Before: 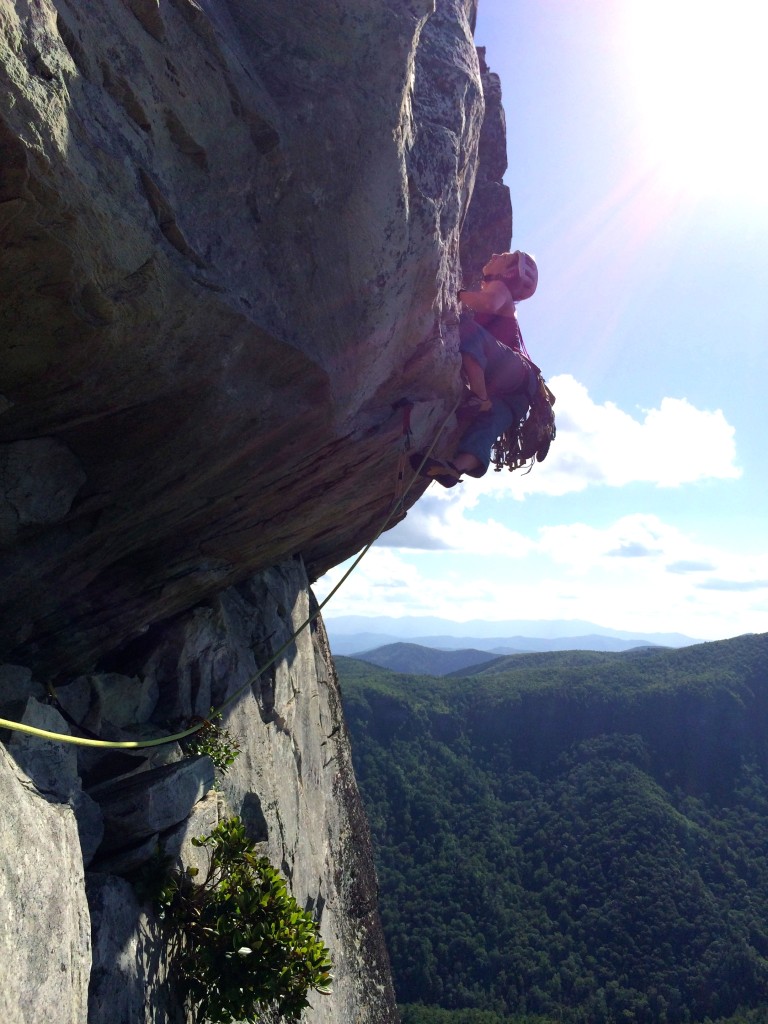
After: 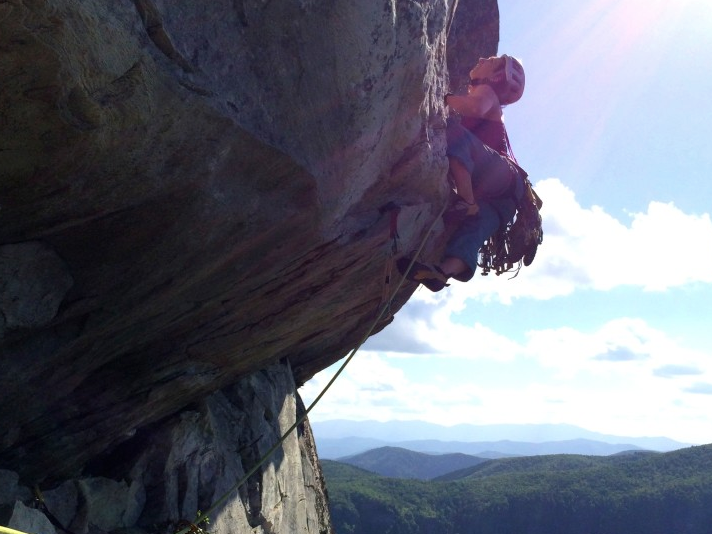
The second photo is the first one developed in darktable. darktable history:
shadows and highlights: radius 337.17, shadows 29.01, soften with gaussian
crop: left 1.744%, top 19.225%, right 5.069%, bottom 28.357%
